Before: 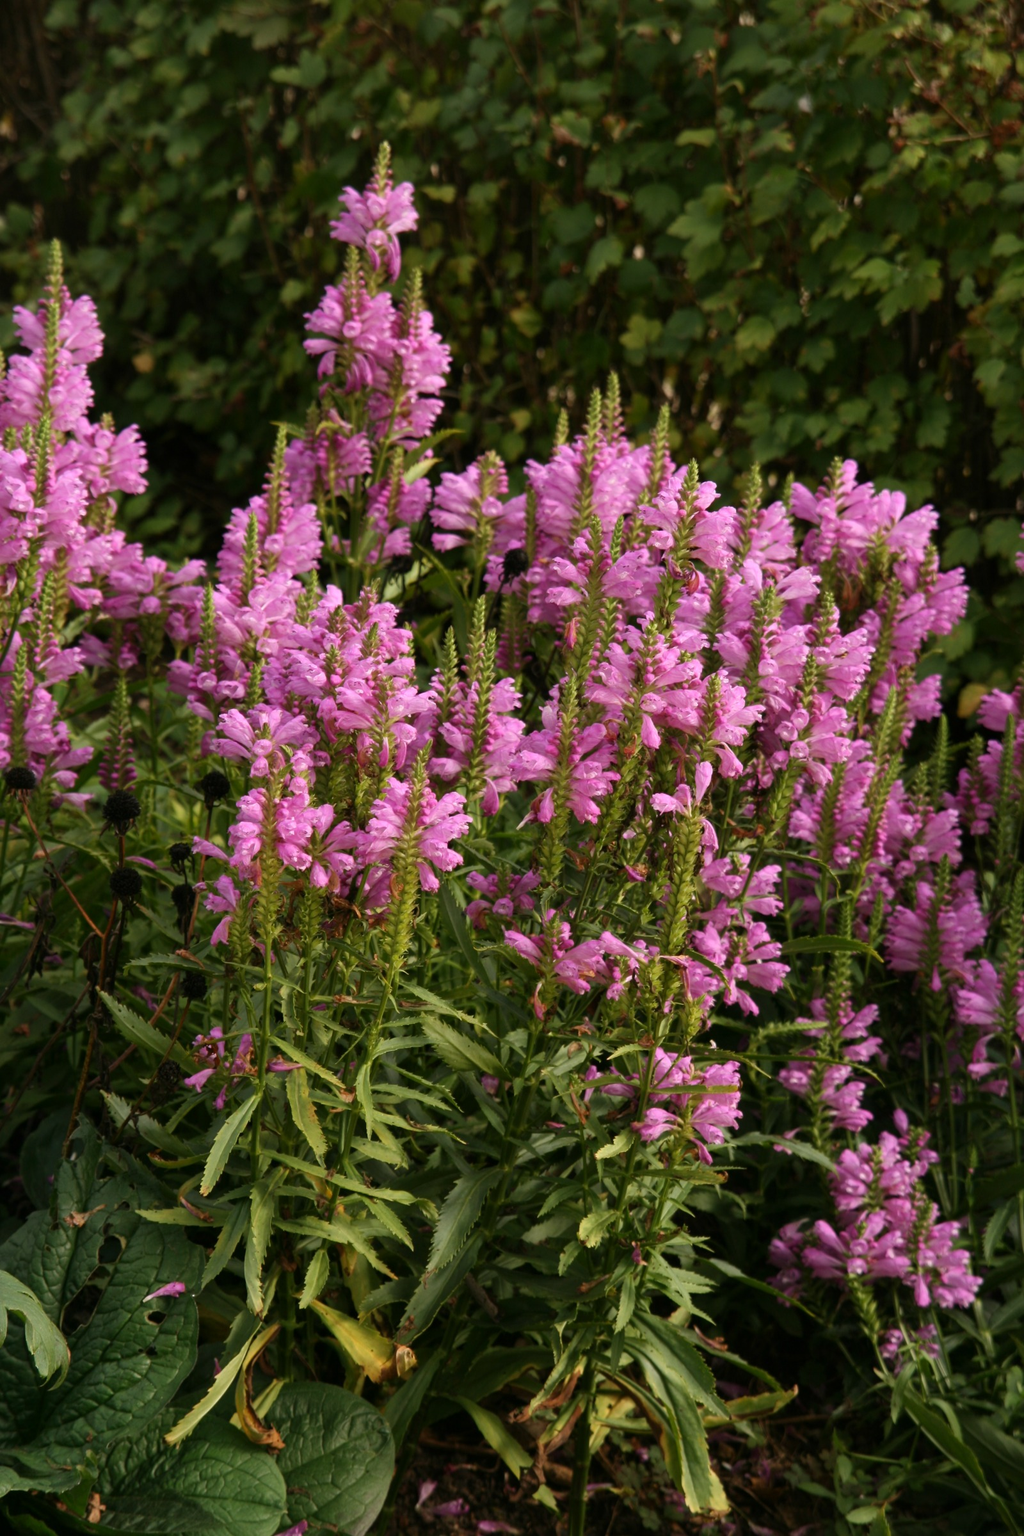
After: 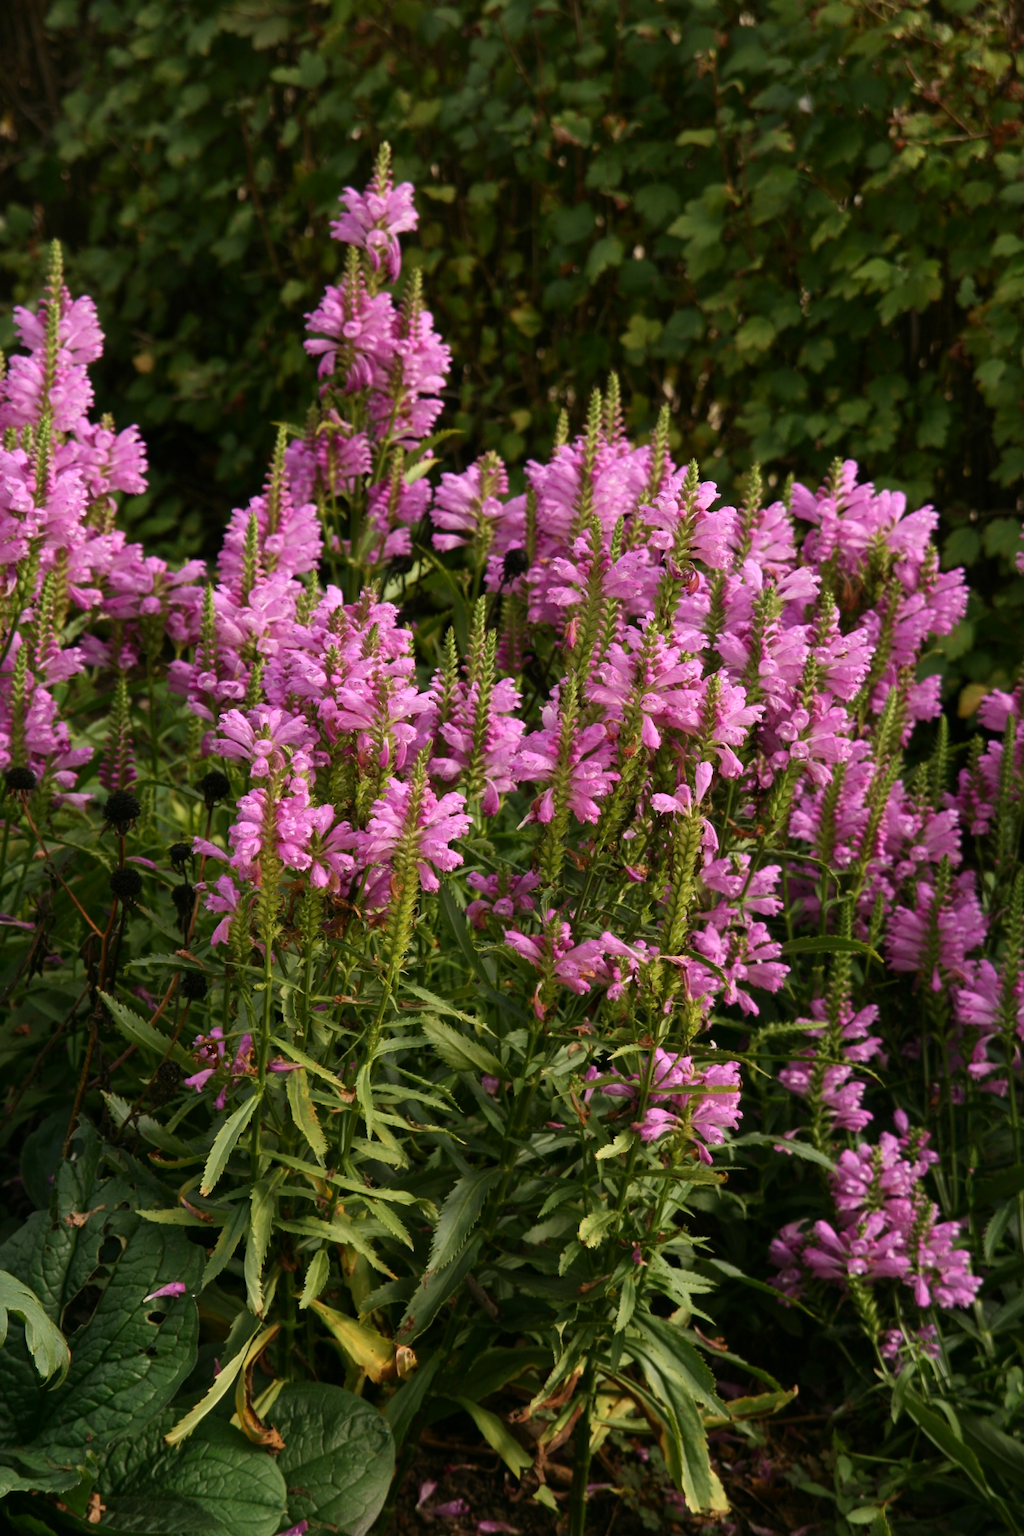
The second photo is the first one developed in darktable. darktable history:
contrast brightness saturation: contrast 0.081, saturation 0.019
